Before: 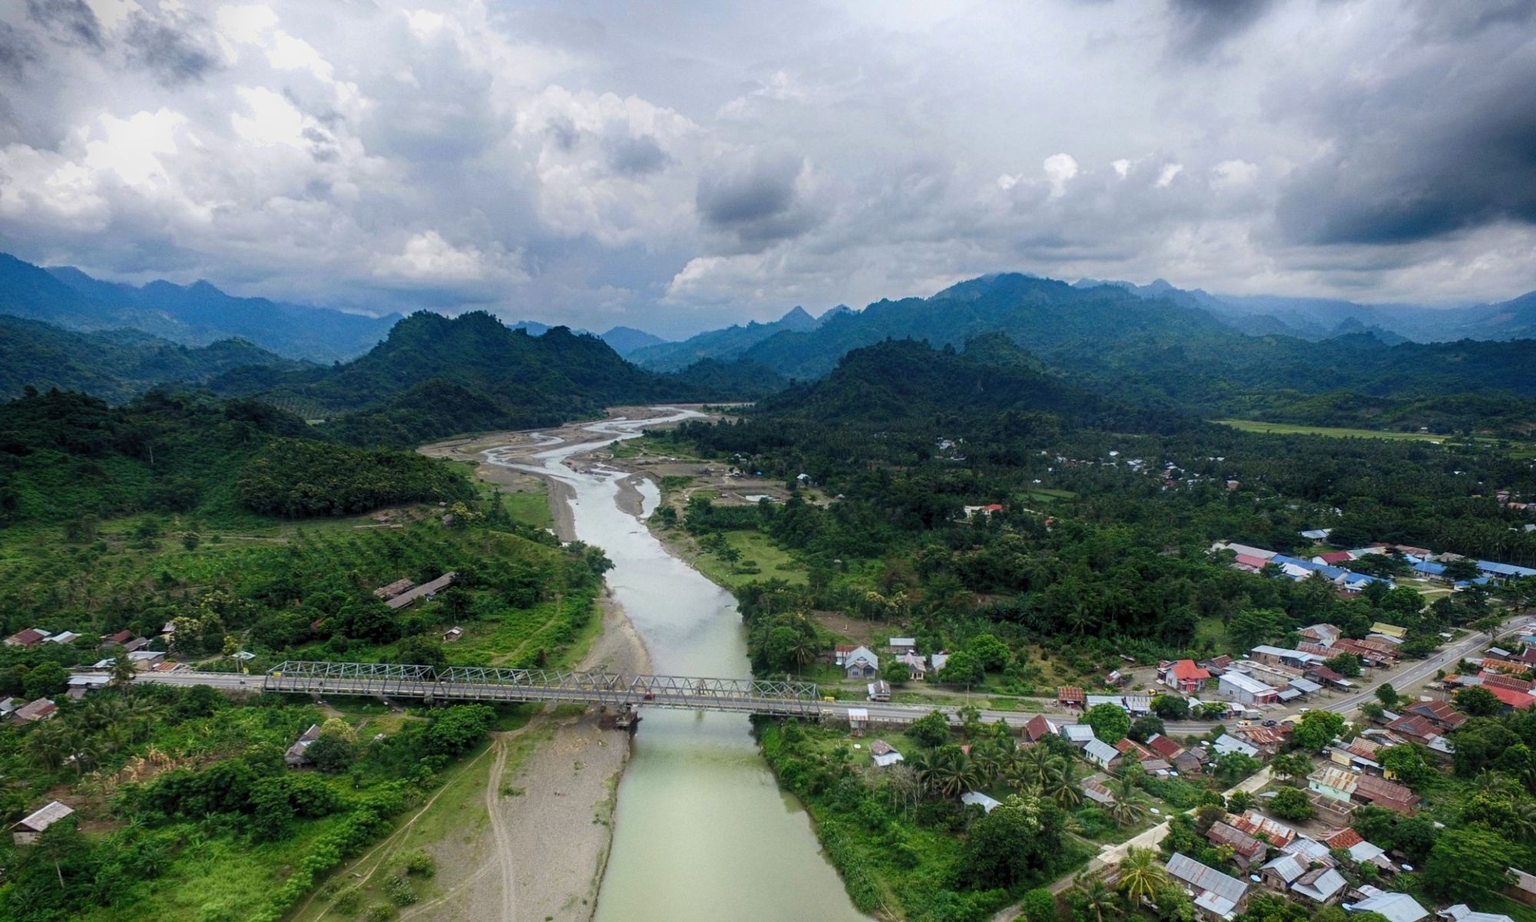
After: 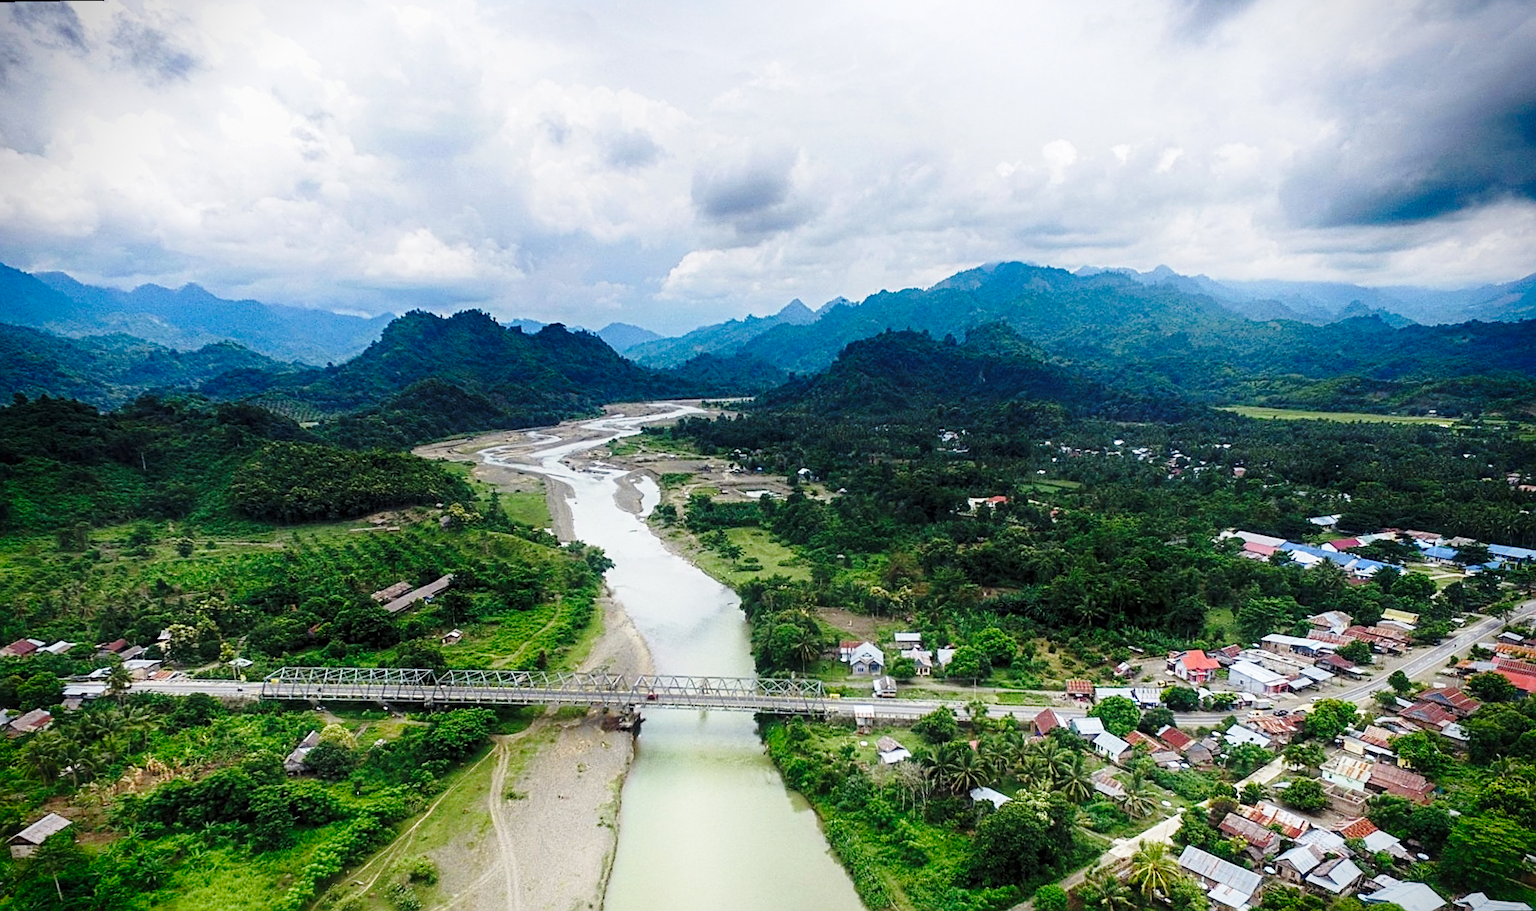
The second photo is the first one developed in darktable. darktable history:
base curve: curves: ch0 [(0, 0) (0.028, 0.03) (0.121, 0.232) (0.46, 0.748) (0.859, 0.968) (1, 1)], preserve colors none
vignetting: fall-off start 88.53%, fall-off radius 44.2%, saturation 0.376, width/height ratio 1.161
sharpen: on, module defaults
rotate and perspective: rotation -1°, crop left 0.011, crop right 0.989, crop top 0.025, crop bottom 0.975
